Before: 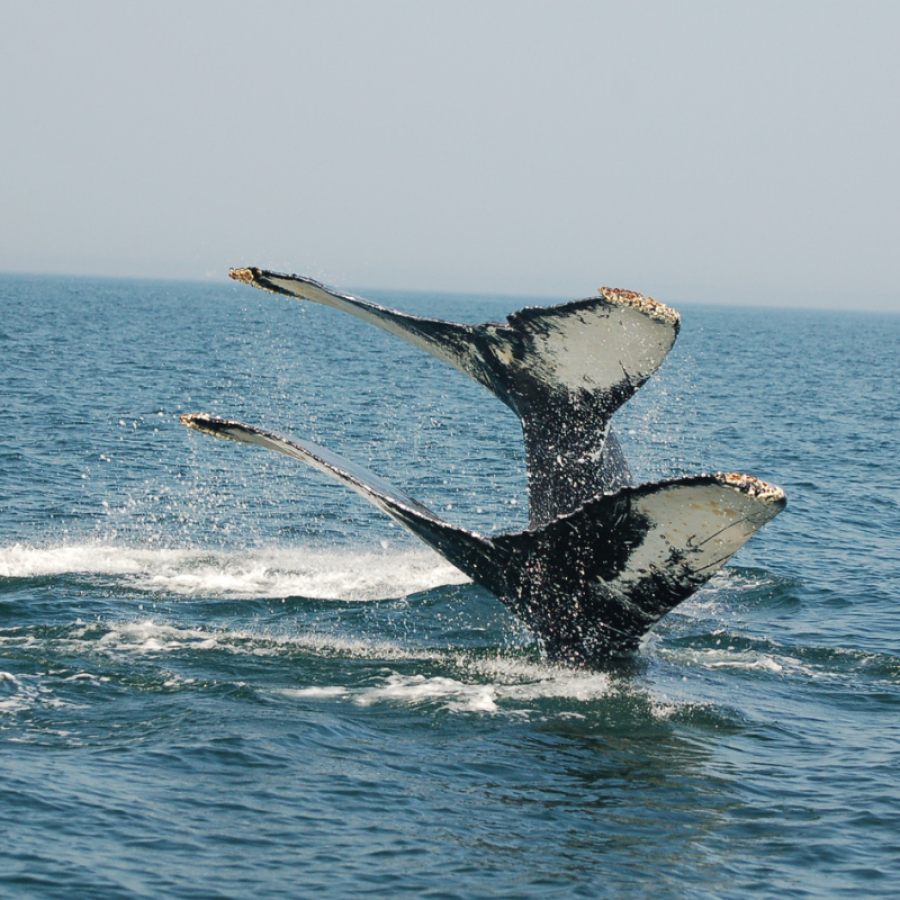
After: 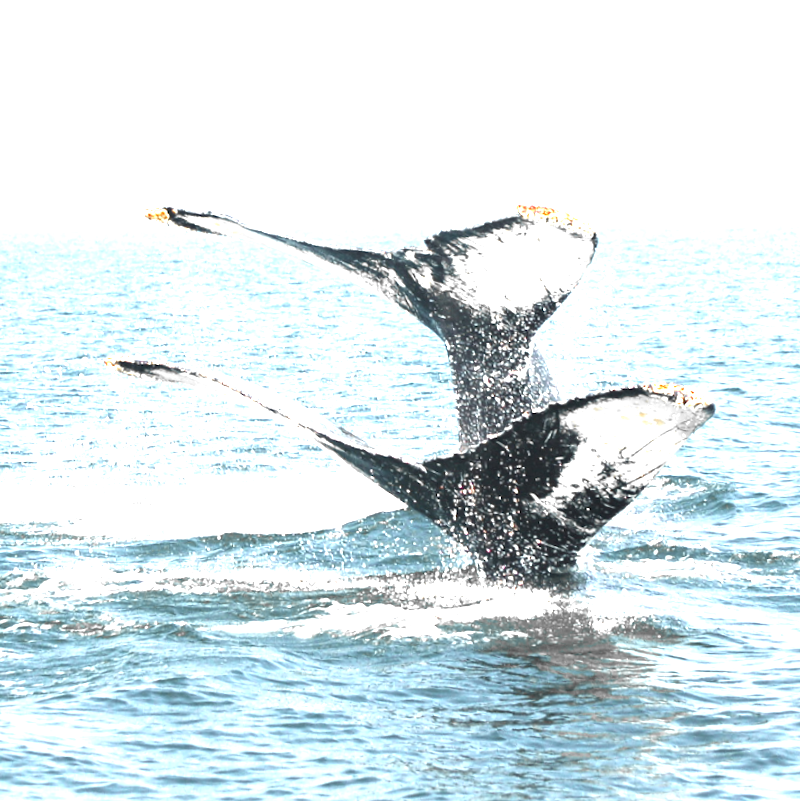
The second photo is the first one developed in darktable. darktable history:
color zones: curves: ch1 [(0, 0.679) (0.143, 0.647) (0.286, 0.261) (0.378, -0.011) (0.571, 0.396) (0.714, 0.399) (0.857, 0.406) (1, 0.679)], mix 101.56%
crop and rotate: angle 3.53°, left 5.758%, top 5.678%
exposure: exposure 2.228 EV, compensate highlight preservation false
tone equalizer: mask exposure compensation -0.486 EV
